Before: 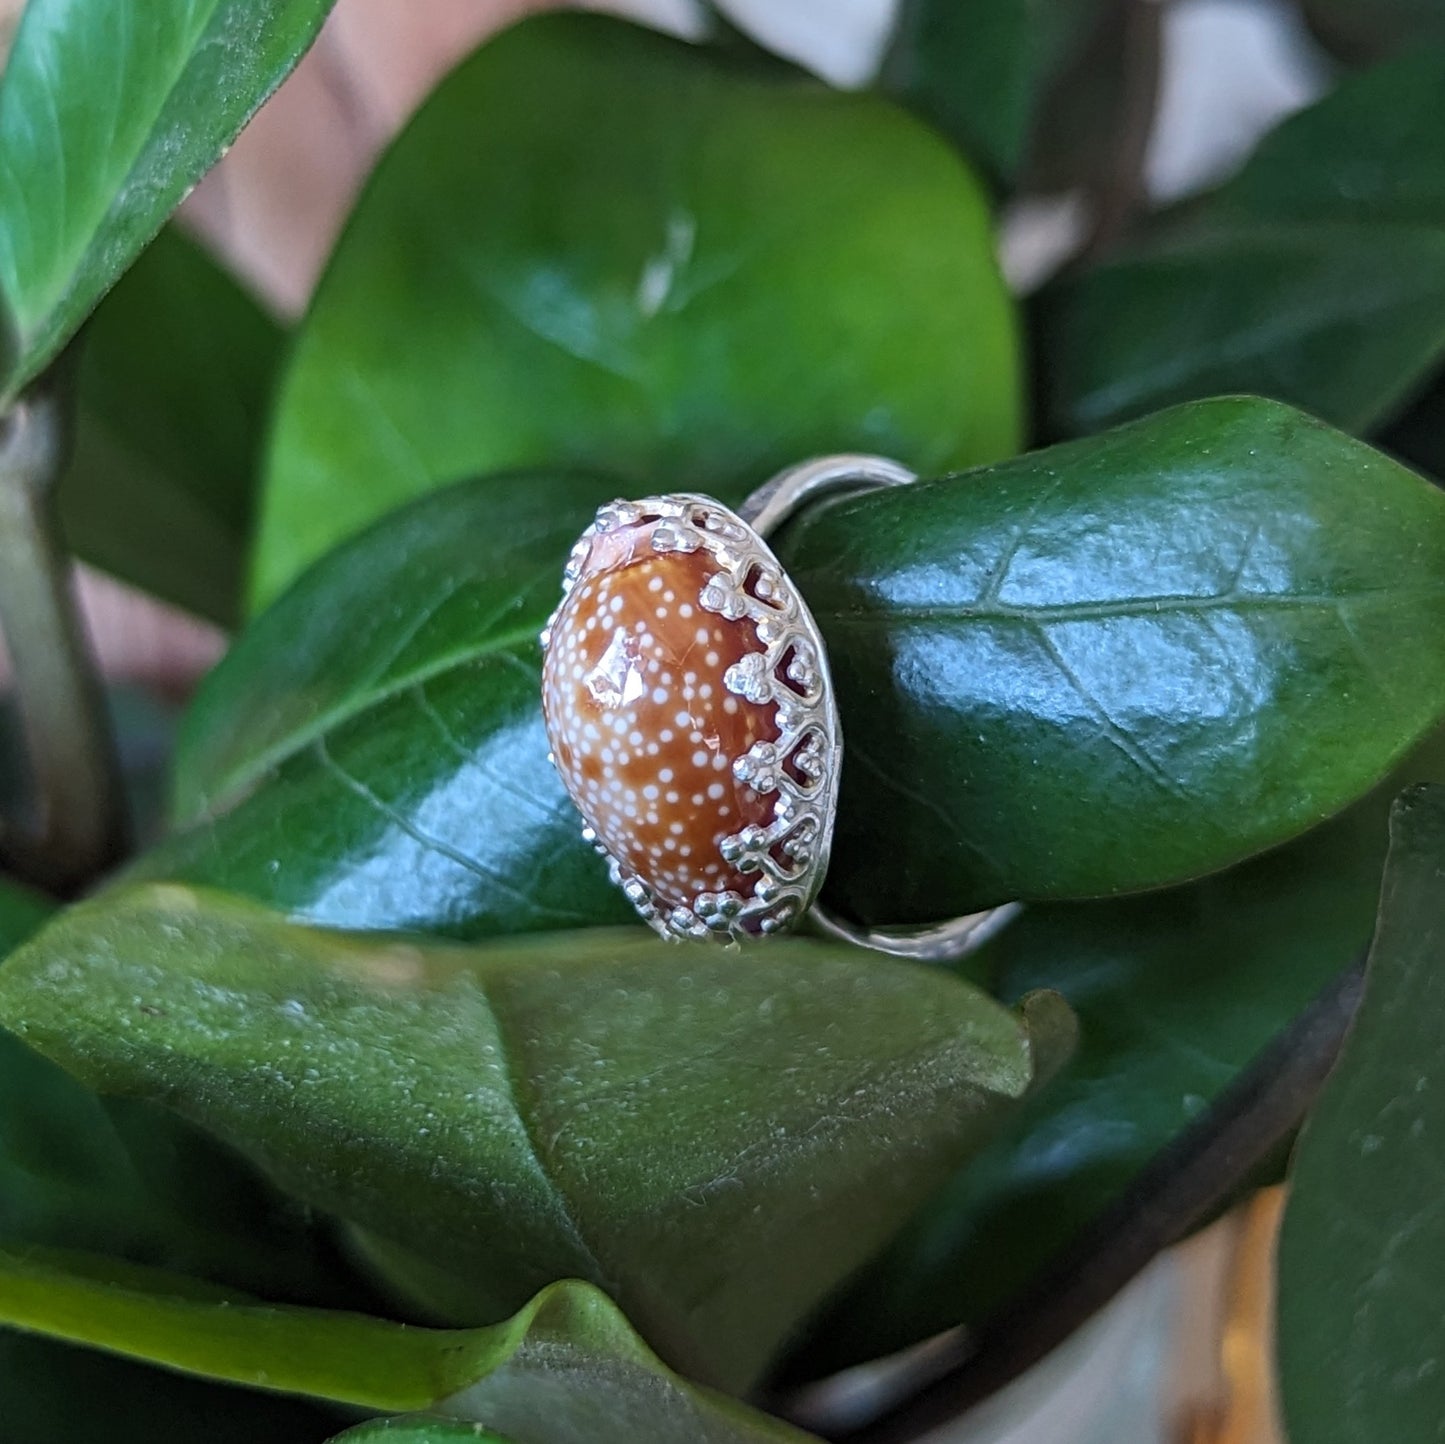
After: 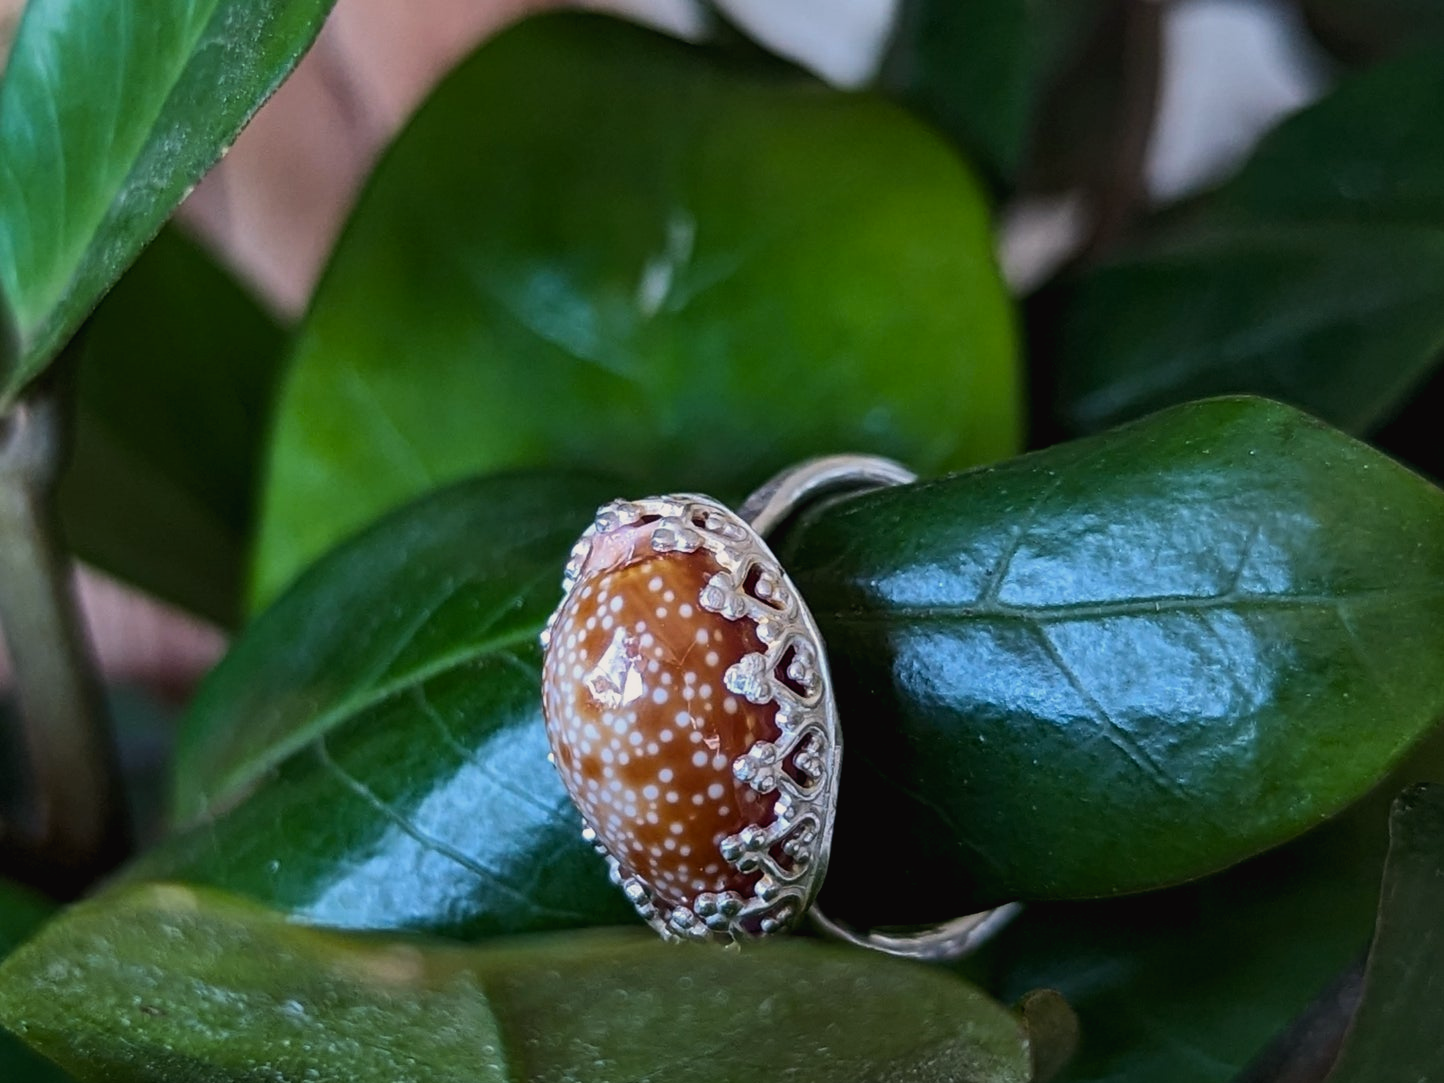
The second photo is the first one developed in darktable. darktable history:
exposure: black level correction 0.009, exposure -0.637 EV, compensate highlight preservation false
color balance rgb: shadows lift › chroma 2%, shadows lift › hue 50°, power › hue 60°, highlights gain › chroma 1%, highlights gain › hue 60°, global offset › luminance 0.25%, global vibrance 30%
crop: bottom 24.967%
tone equalizer: -8 EV -0.417 EV, -7 EV -0.389 EV, -6 EV -0.333 EV, -5 EV -0.222 EV, -3 EV 0.222 EV, -2 EV 0.333 EV, -1 EV 0.389 EV, +0 EV 0.417 EV, edges refinement/feathering 500, mask exposure compensation -1.57 EV, preserve details no
